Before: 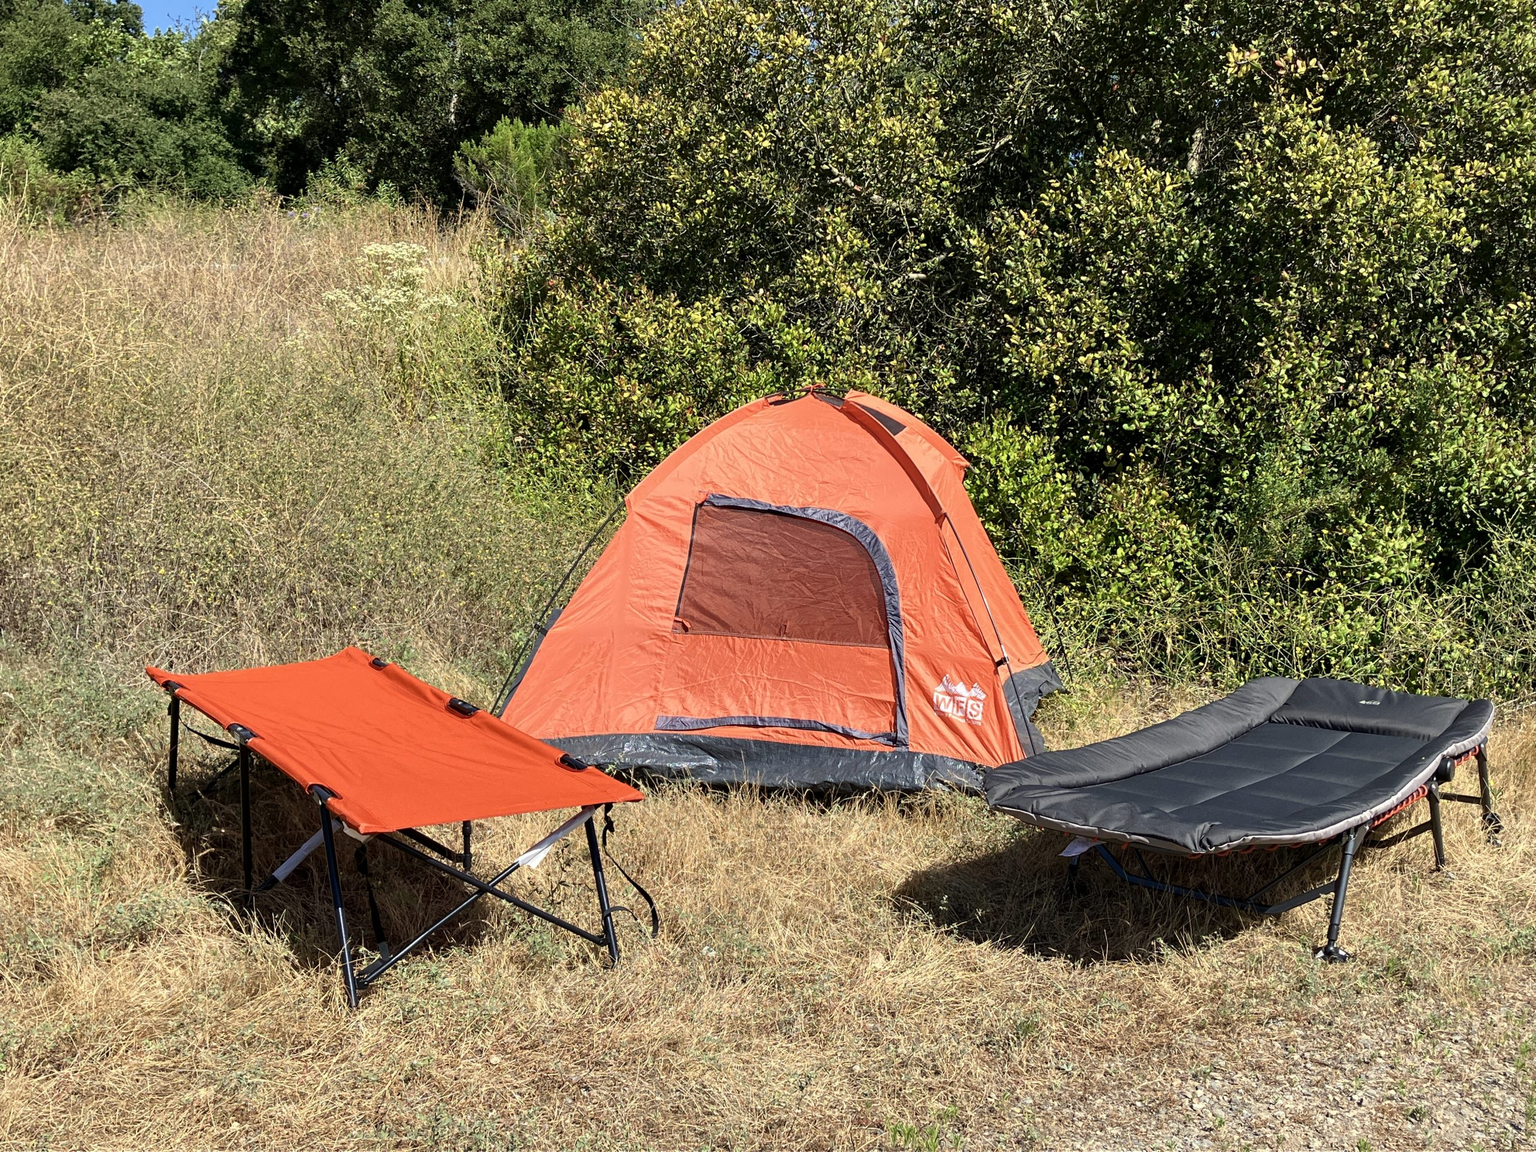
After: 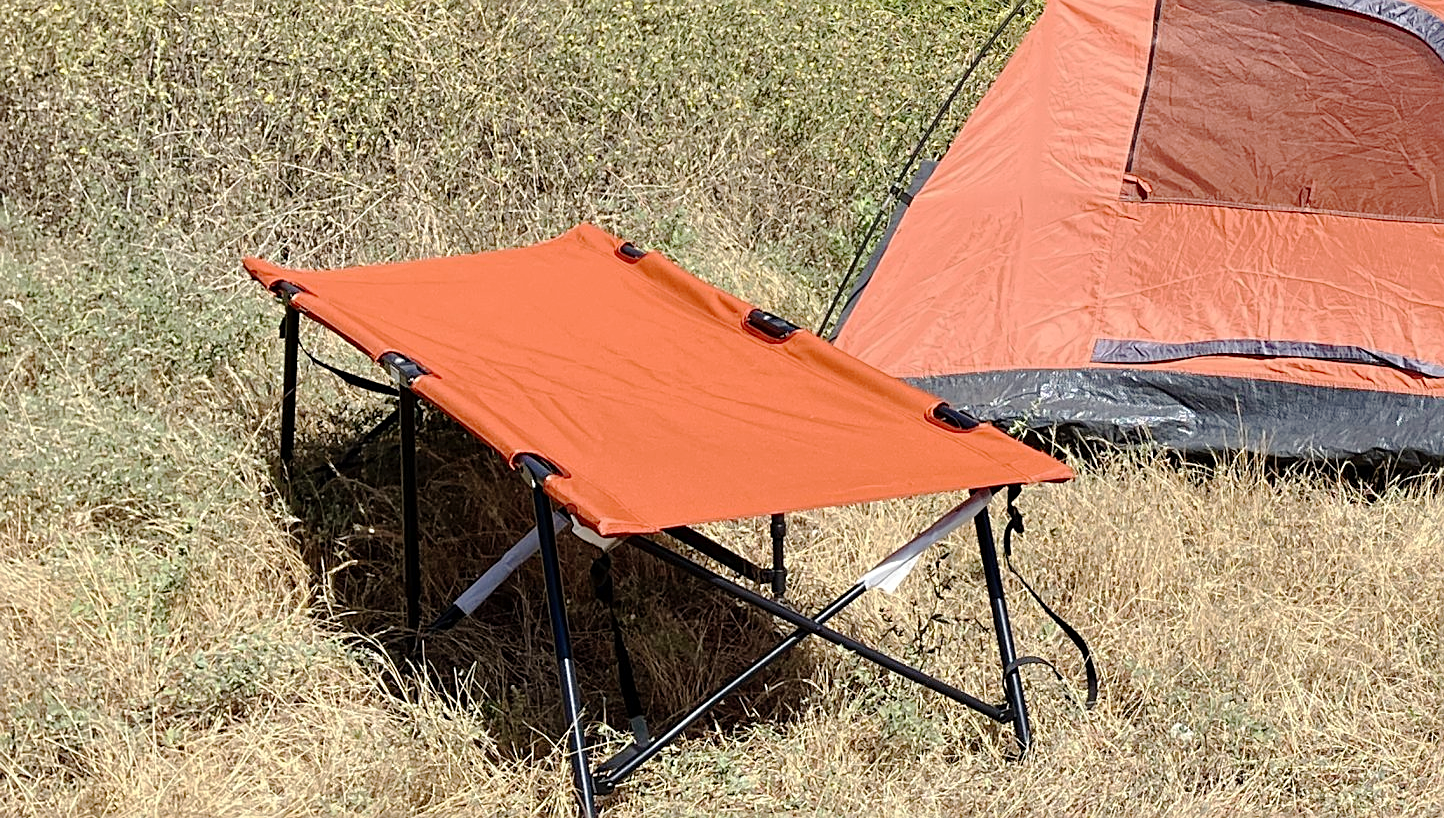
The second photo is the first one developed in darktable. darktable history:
sharpen: on, module defaults
tone curve: curves: ch0 [(0, 0) (0.003, 0.003) (0.011, 0.014) (0.025, 0.027) (0.044, 0.044) (0.069, 0.064) (0.1, 0.108) (0.136, 0.153) (0.177, 0.208) (0.224, 0.275) (0.277, 0.349) (0.335, 0.422) (0.399, 0.492) (0.468, 0.557) (0.543, 0.617) (0.623, 0.682) (0.709, 0.745) (0.801, 0.826) (0.898, 0.916) (1, 1)], preserve colors none
crop: top 44.483%, right 43.593%, bottom 12.892%
